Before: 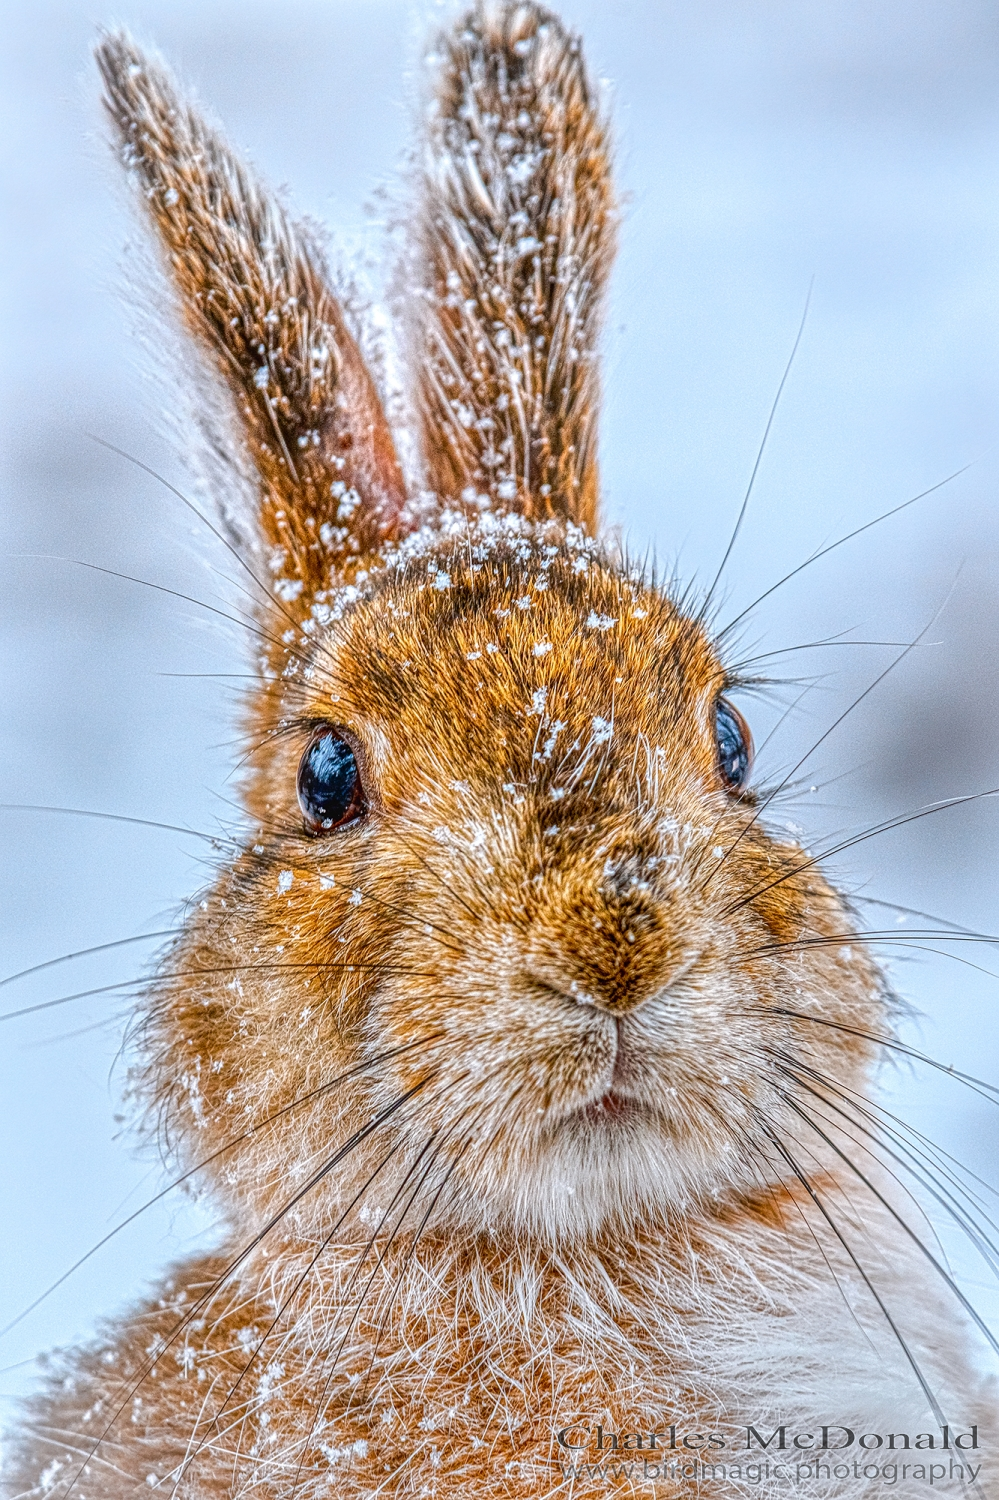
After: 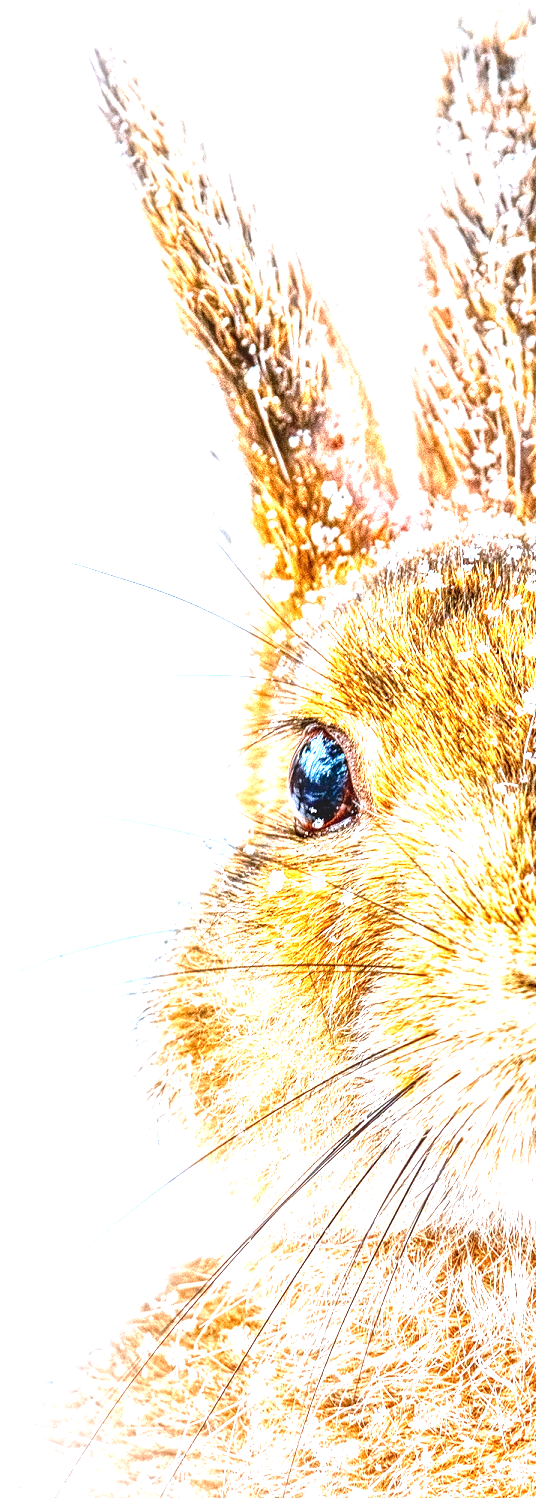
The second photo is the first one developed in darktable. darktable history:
crop: left 0.946%, right 45.316%, bottom 0.087%
exposure: exposure 2.008 EV, compensate highlight preservation false
